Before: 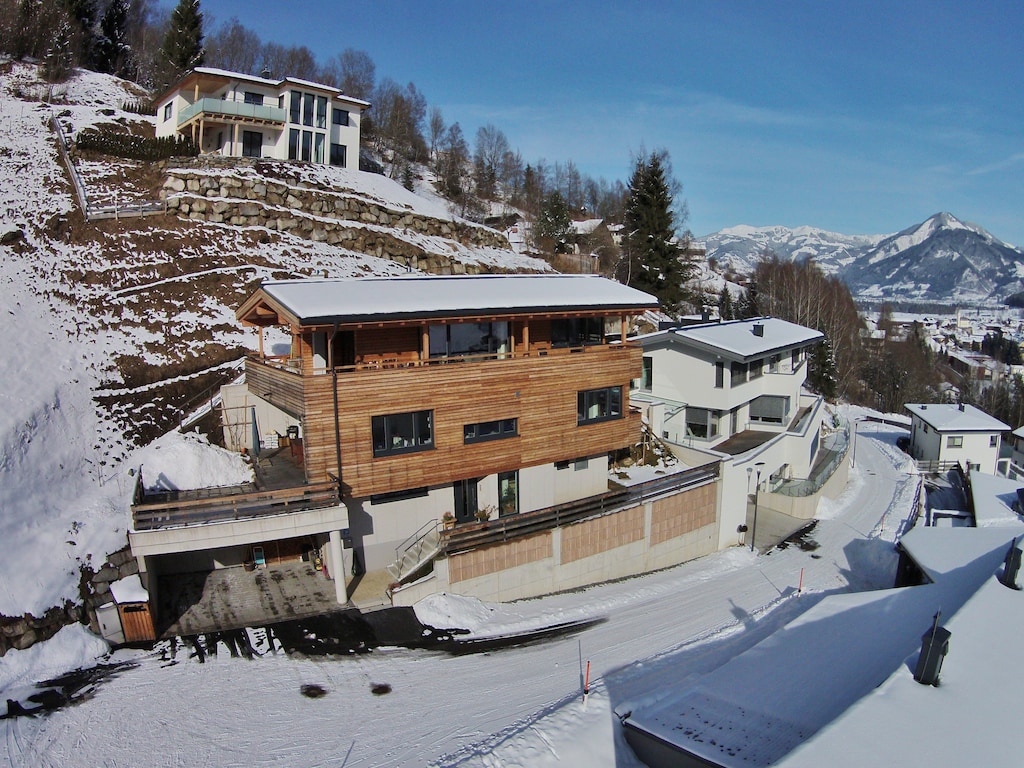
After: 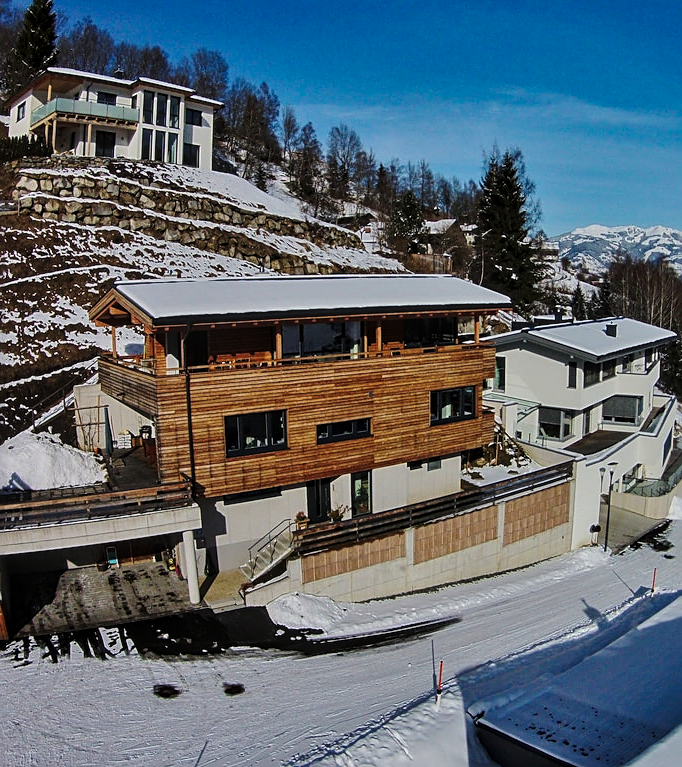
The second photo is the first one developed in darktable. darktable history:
sharpen: on, module defaults
crop and rotate: left 14.436%, right 18.898%
tone curve: curves: ch0 [(0, 0) (0.003, 0.006) (0.011, 0.007) (0.025, 0.01) (0.044, 0.015) (0.069, 0.023) (0.1, 0.031) (0.136, 0.045) (0.177, 0.066) (0.224, 0.098) (0.277, 0.139) (0.335, 0.194) (0.399, 0.254) (0.468, 0.346) (0.543, 0.45) (0.623, 0.56) (0.709, 0.667) (0.801, 0.78) (0.898, 0.891) (1, 1)], preserve colors none
local contrast: on, module defaults
